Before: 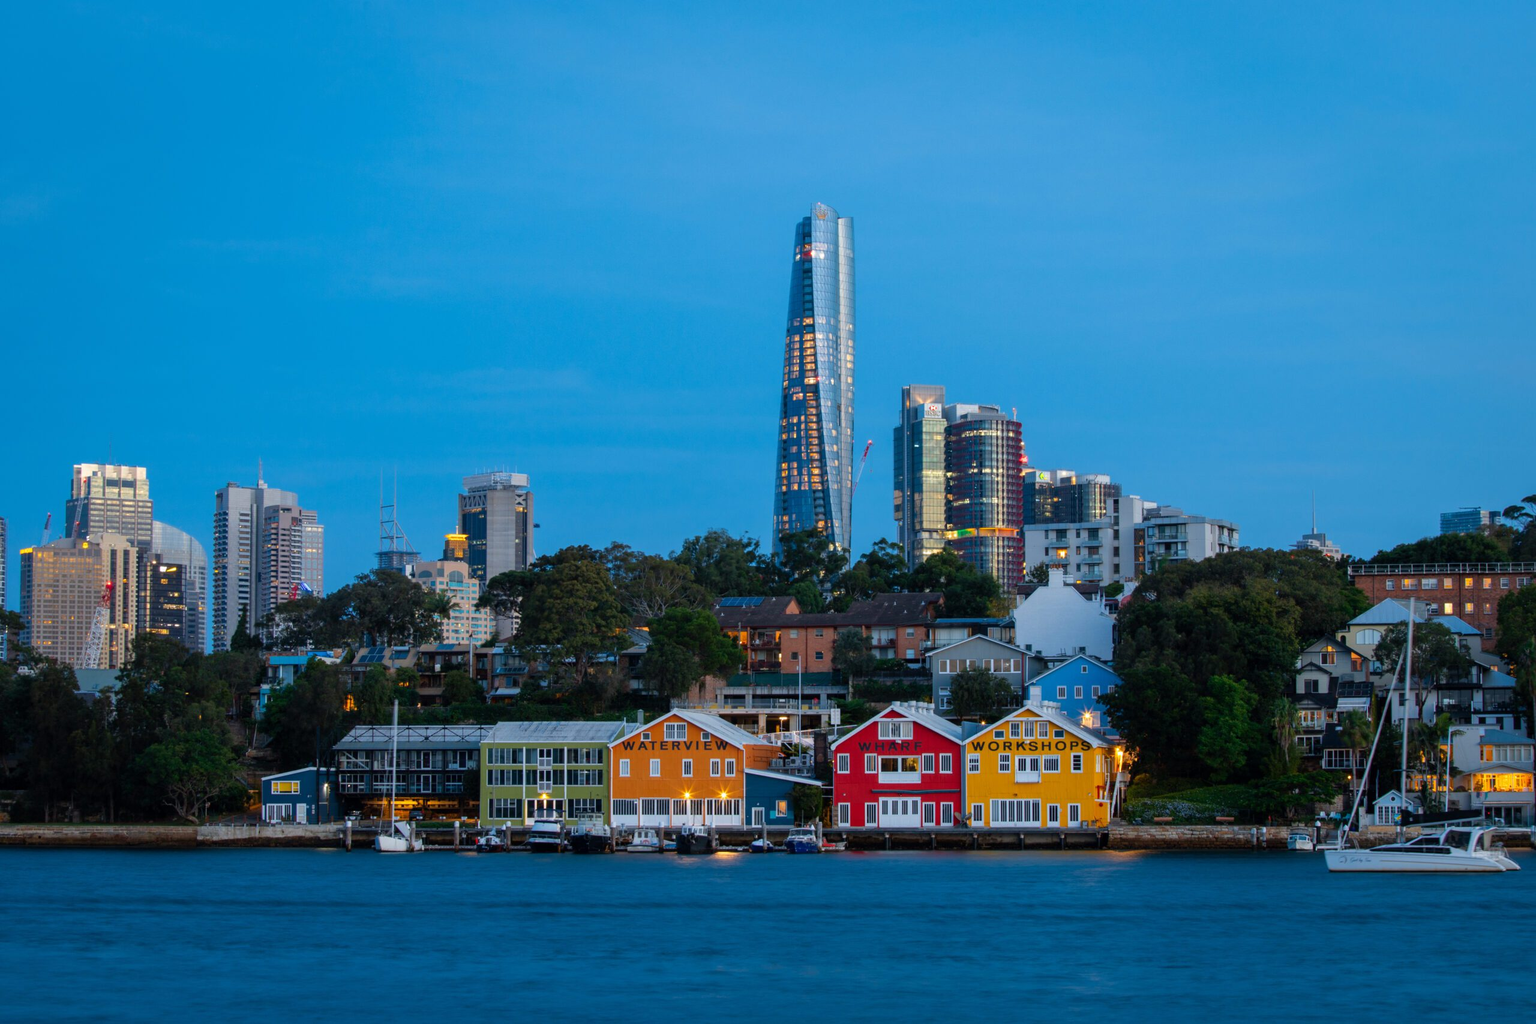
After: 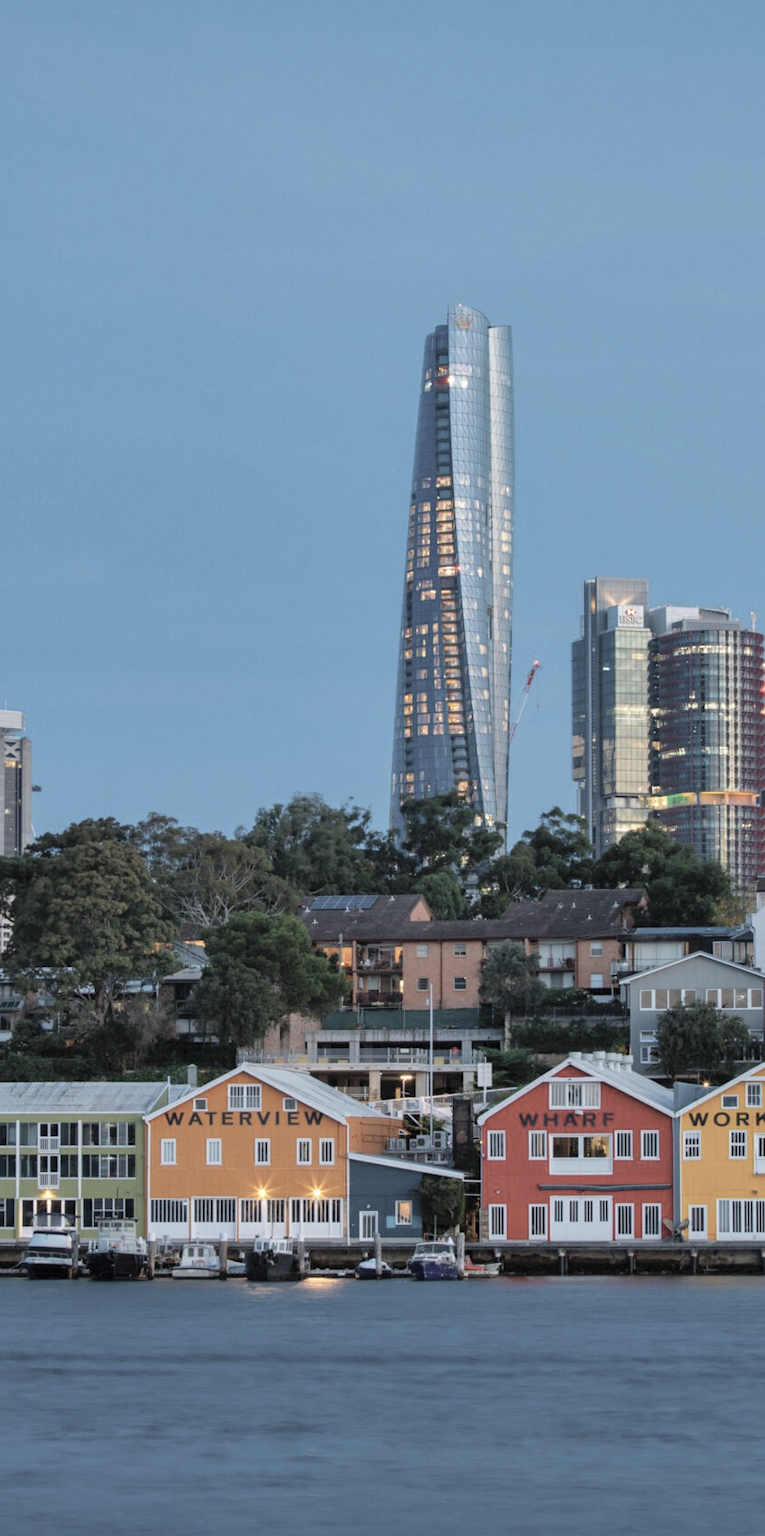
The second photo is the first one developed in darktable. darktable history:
contrast brightness saturation: brightness 0.18, saturation -0.5
crop: left 33.36%, right 33.36%
shadows and highlights: low approximation 0.01, soften with gaussian
